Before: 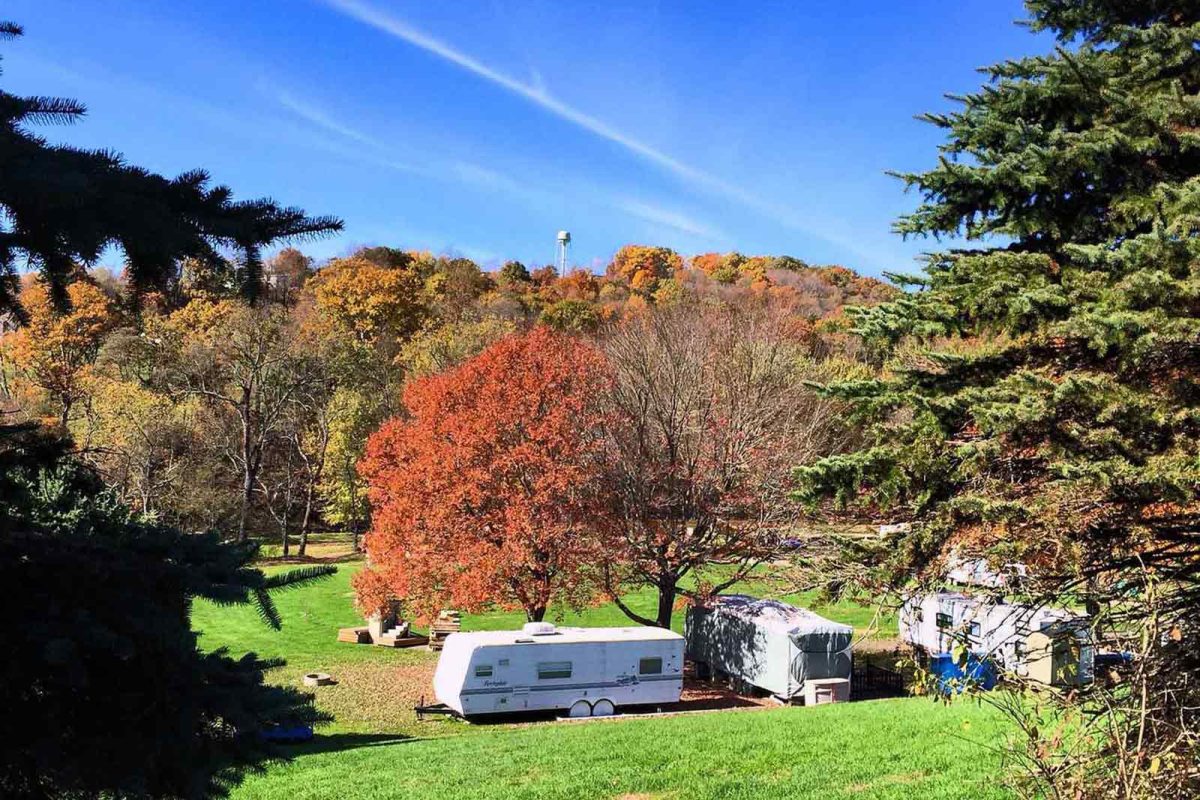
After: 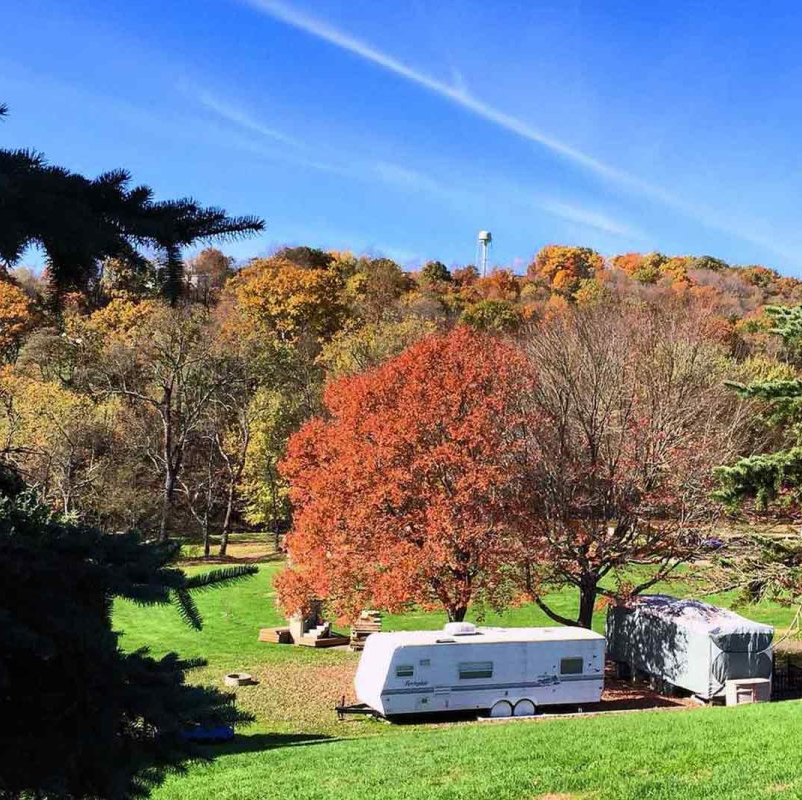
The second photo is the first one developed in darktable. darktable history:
crop and rotate: left 6.592%, right 26.507%
